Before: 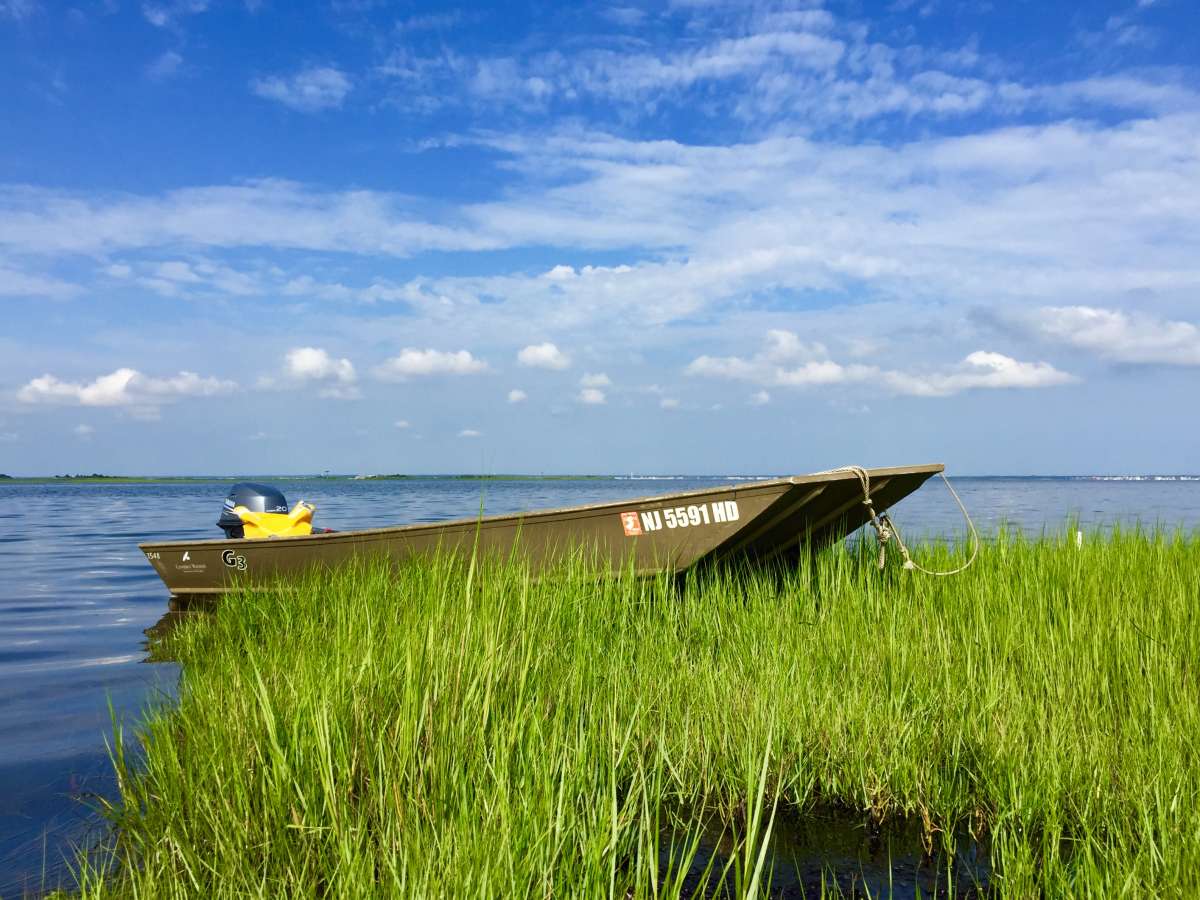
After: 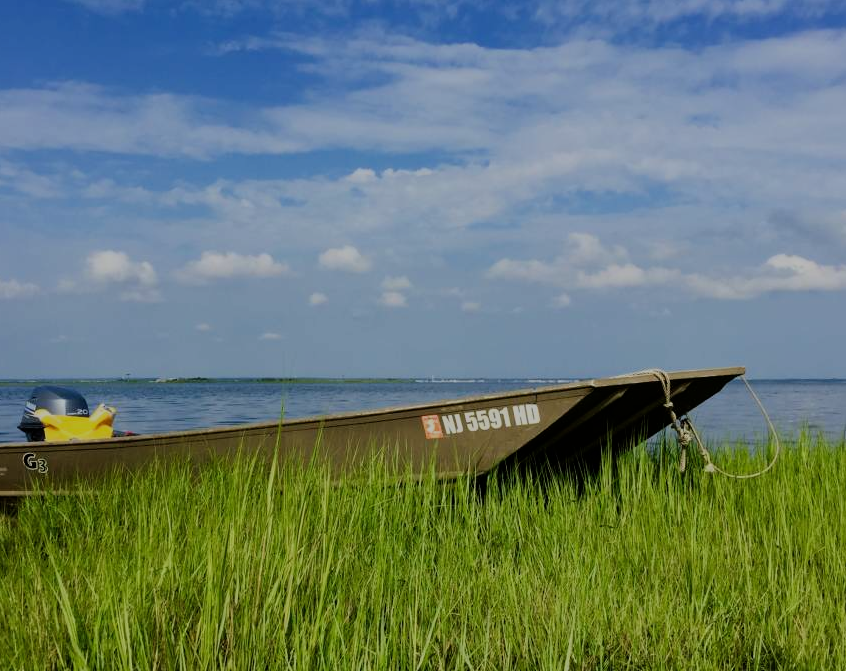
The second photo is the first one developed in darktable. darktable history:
crop and rotate: left 16.617%, top 10.828%, right 12.852%, bottom 14.513%
exposure: black level correction 0, exposure -0.743 EV, compensate exposure bias true, compensate highlight preservation false
filmic rgb: black relative exposure -7.65 EV, white relative exposure 4.56 EV, threshold 3.03 EV, hardness 3.61, color science v6 (2022), enable highlight reconstruction true
